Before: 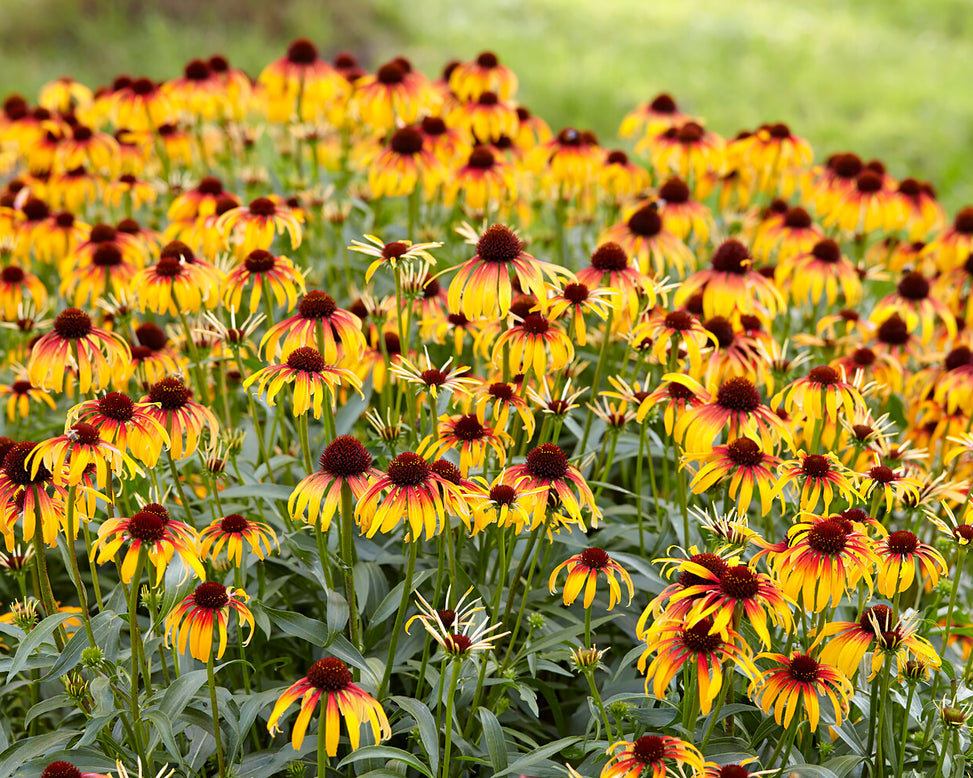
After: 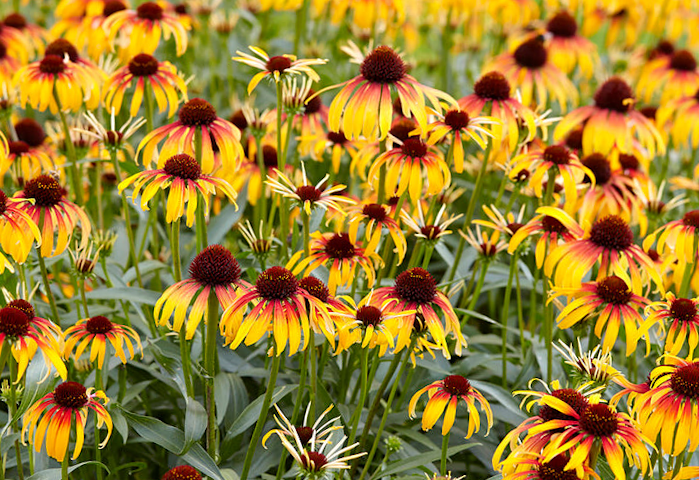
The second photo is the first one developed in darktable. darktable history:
crop and rotate: angle -4.13°, left 9.798%, top 20.912%, right 12.073%, bottom 11.881%
